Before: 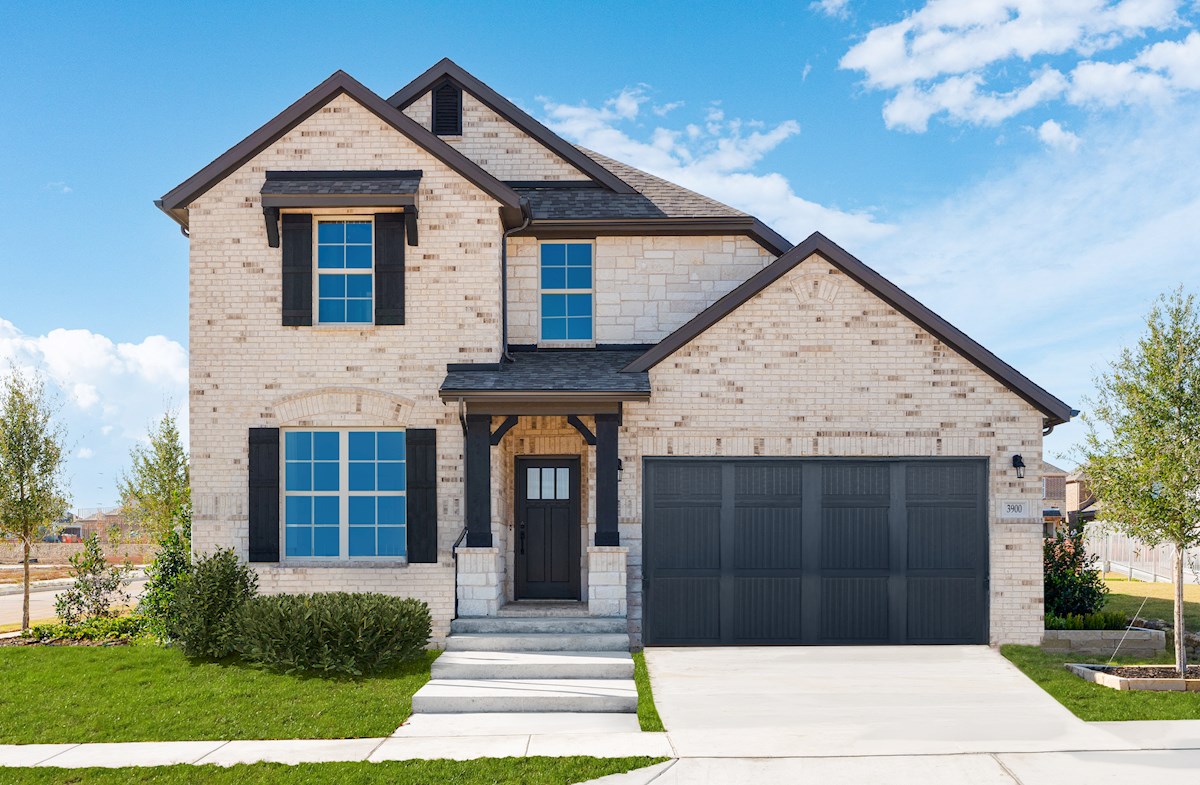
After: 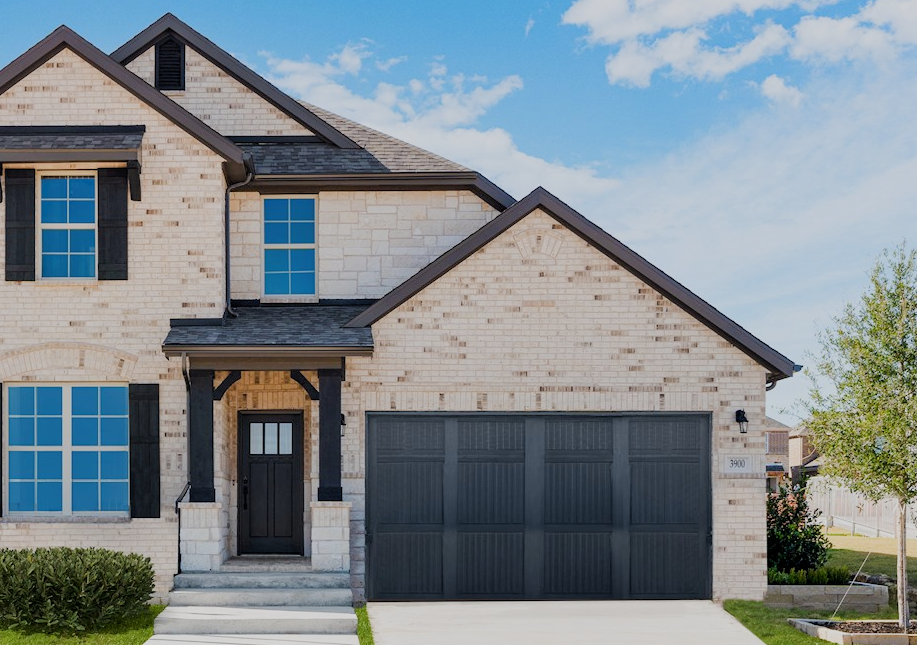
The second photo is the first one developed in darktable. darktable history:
crop: left 23.095%, top 5.827%, bottom 11.854%
filmic rgb: middle gray luminance 18.42%, black relative exposure -11.25 EV, white relative exposure 3.75 EV, threshold 6 EV, target black luminance 0%, hardness 5.87, latitude 57.4%, contrast 0.963, shadows ↔ highlights balance 49.98%, add noise in highlights 0, preserve chrominance luminance Y, color science v3 (2019), use custom middle-gray values true, iterations of high-quality reconstruction 0, contrast in highlights soft, enable highlight reconstruction true
